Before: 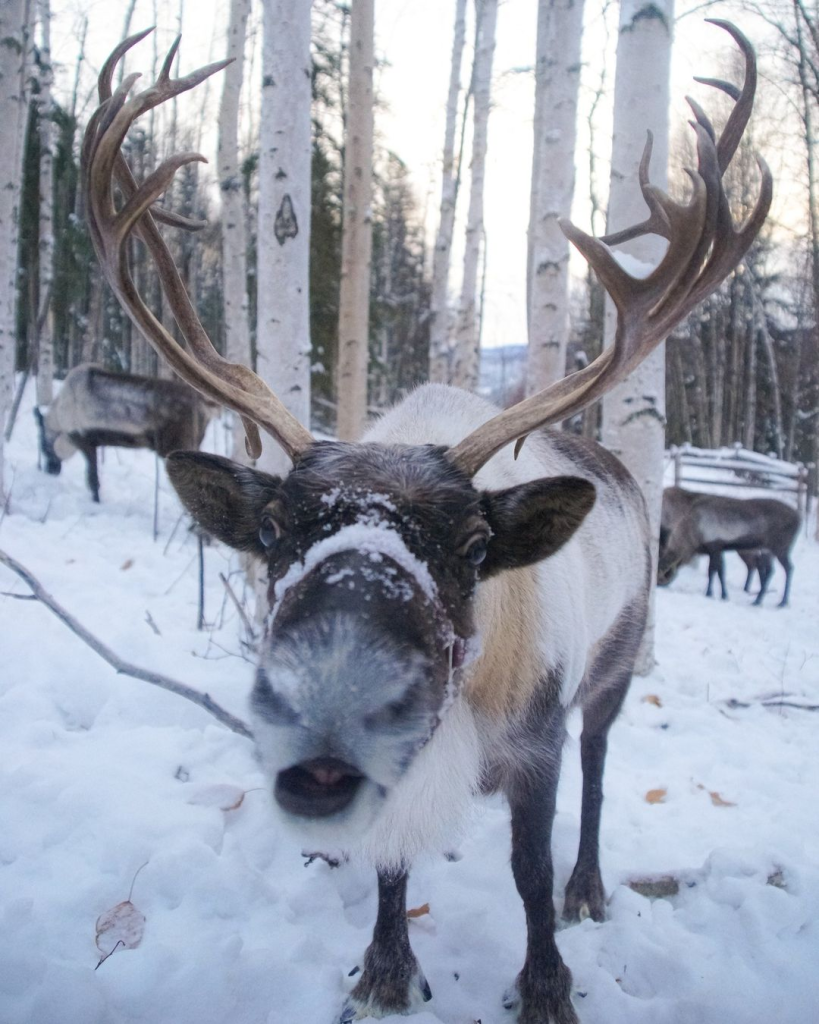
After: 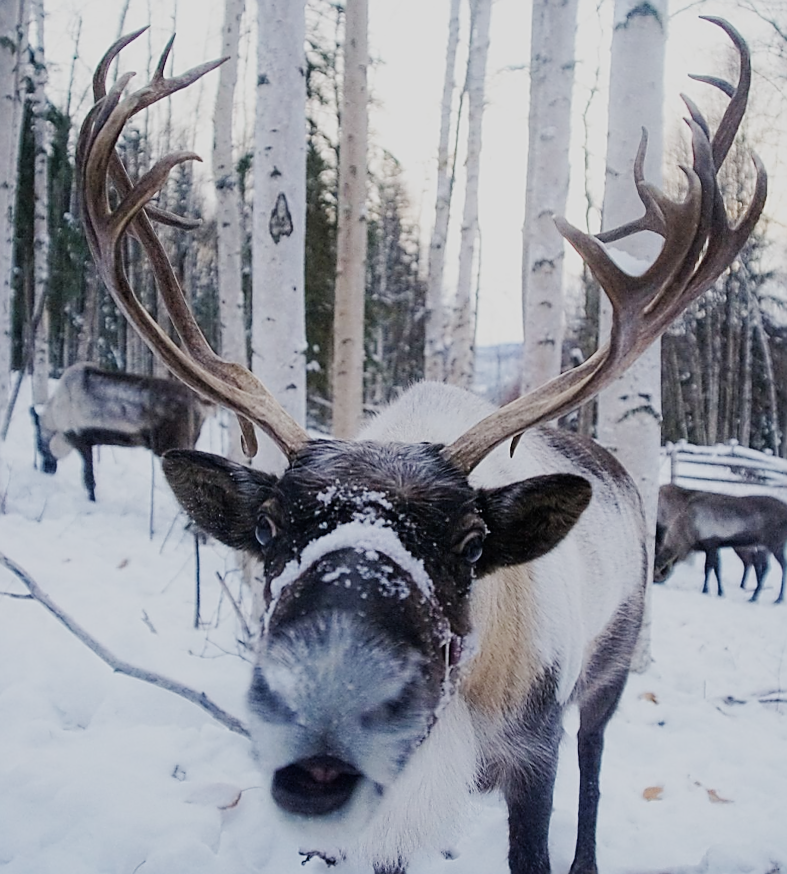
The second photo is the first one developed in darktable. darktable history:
crop and rotate: angle 0.2°, left 0.275%, right 3.127%, bottom 14.18%
sharpen: radius 1.4, amount 1.25, threshold 0.7
sigmoid: skew -0.2, preserve hue 0%, red attenuation 0.1, red rotation 0.035, green attenuation 0.1, green rotation -0.017, blue attenuation 0.15, blue rotation -0.052, base primaries Rec2020
